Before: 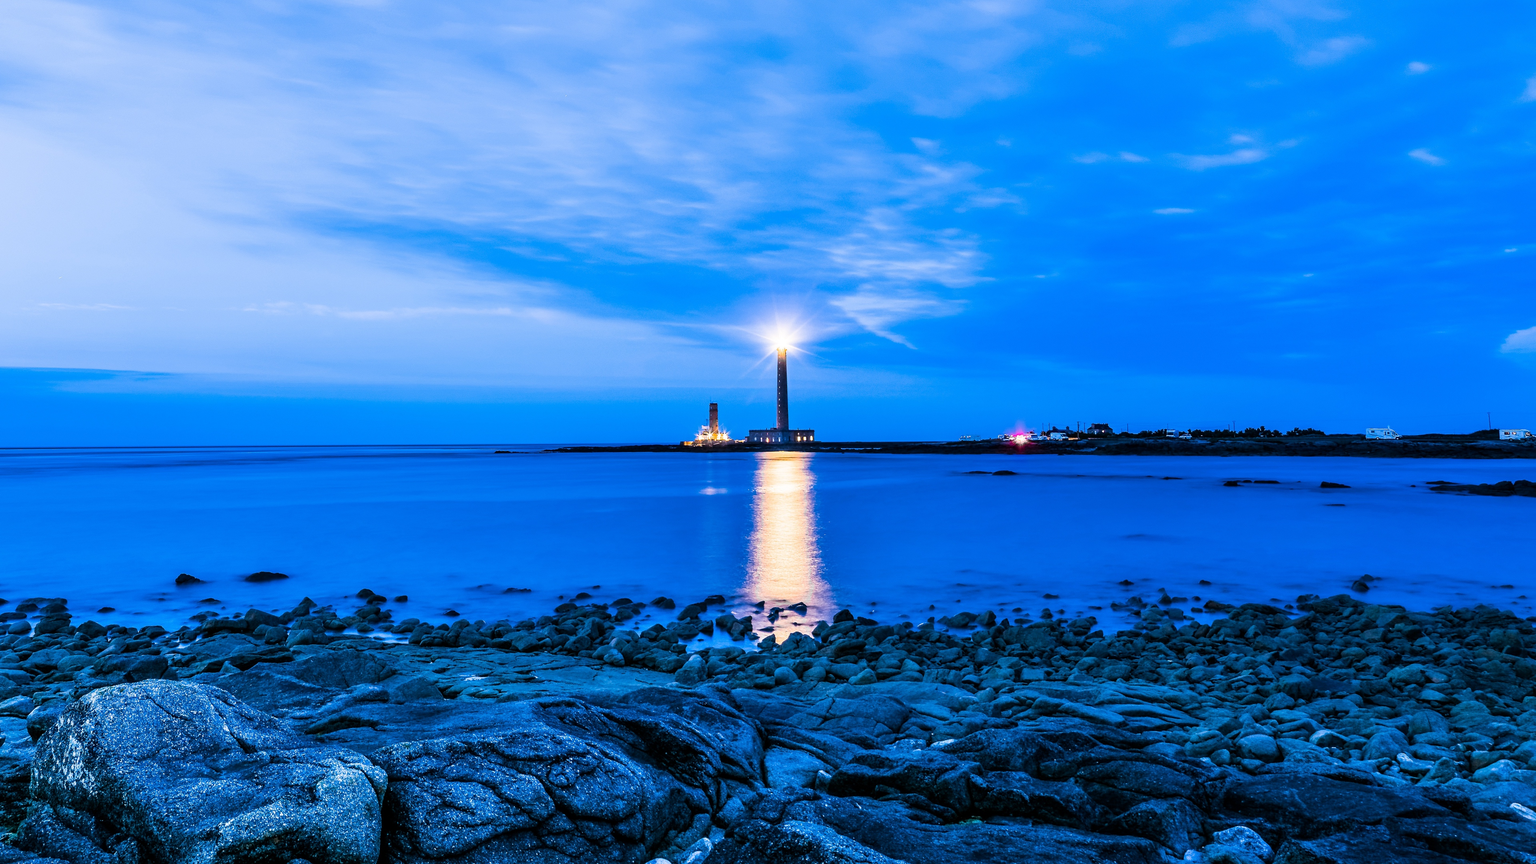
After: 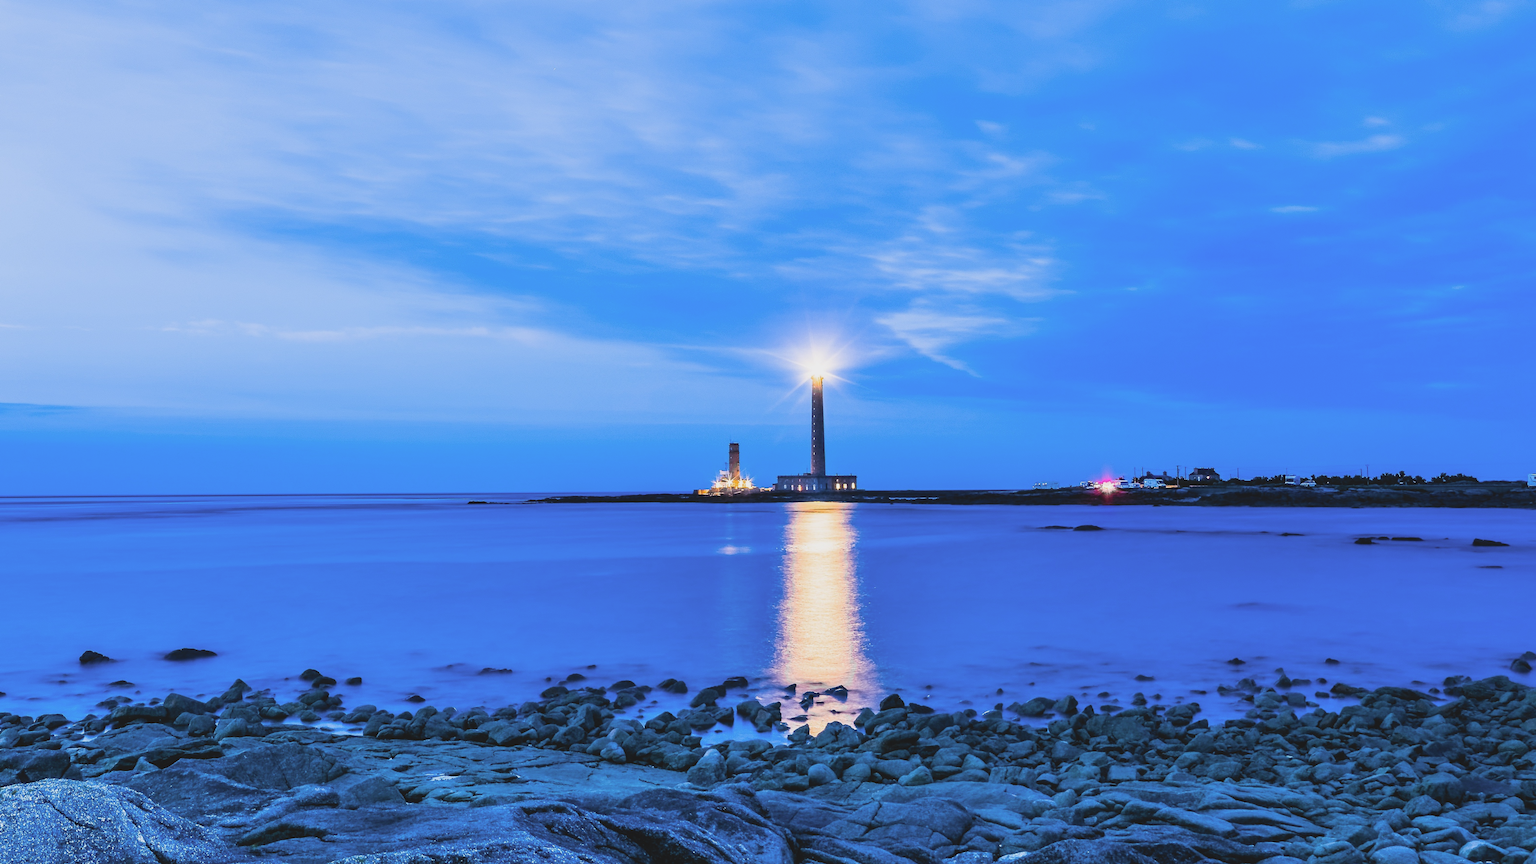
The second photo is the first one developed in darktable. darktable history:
contrast brightness saturation: contrast -0.15, brightness 0.05, saturation -0.12
crop and rotate: left 7.196%, top 4.574%, right 10.605%, bottom 13.178%
